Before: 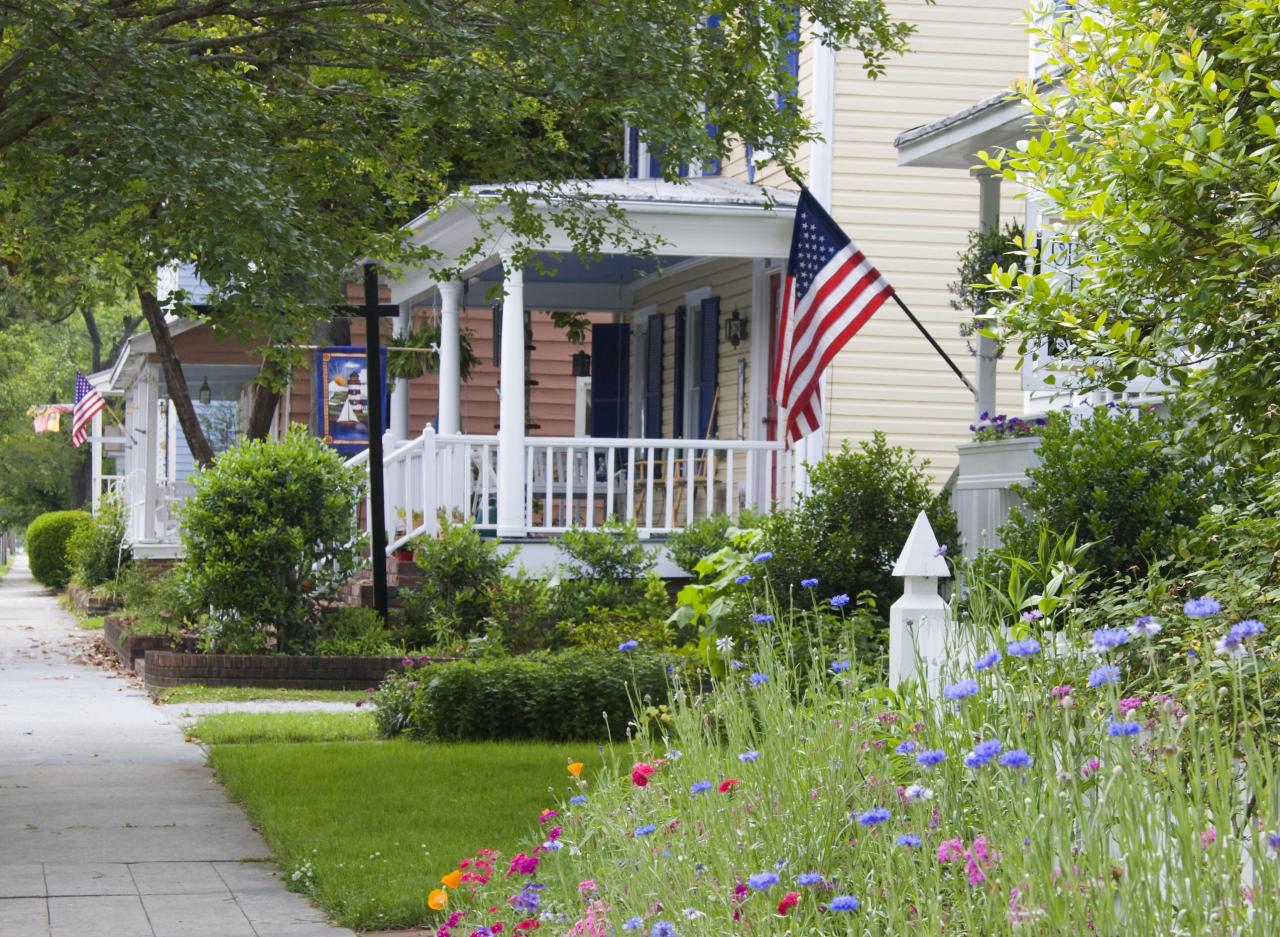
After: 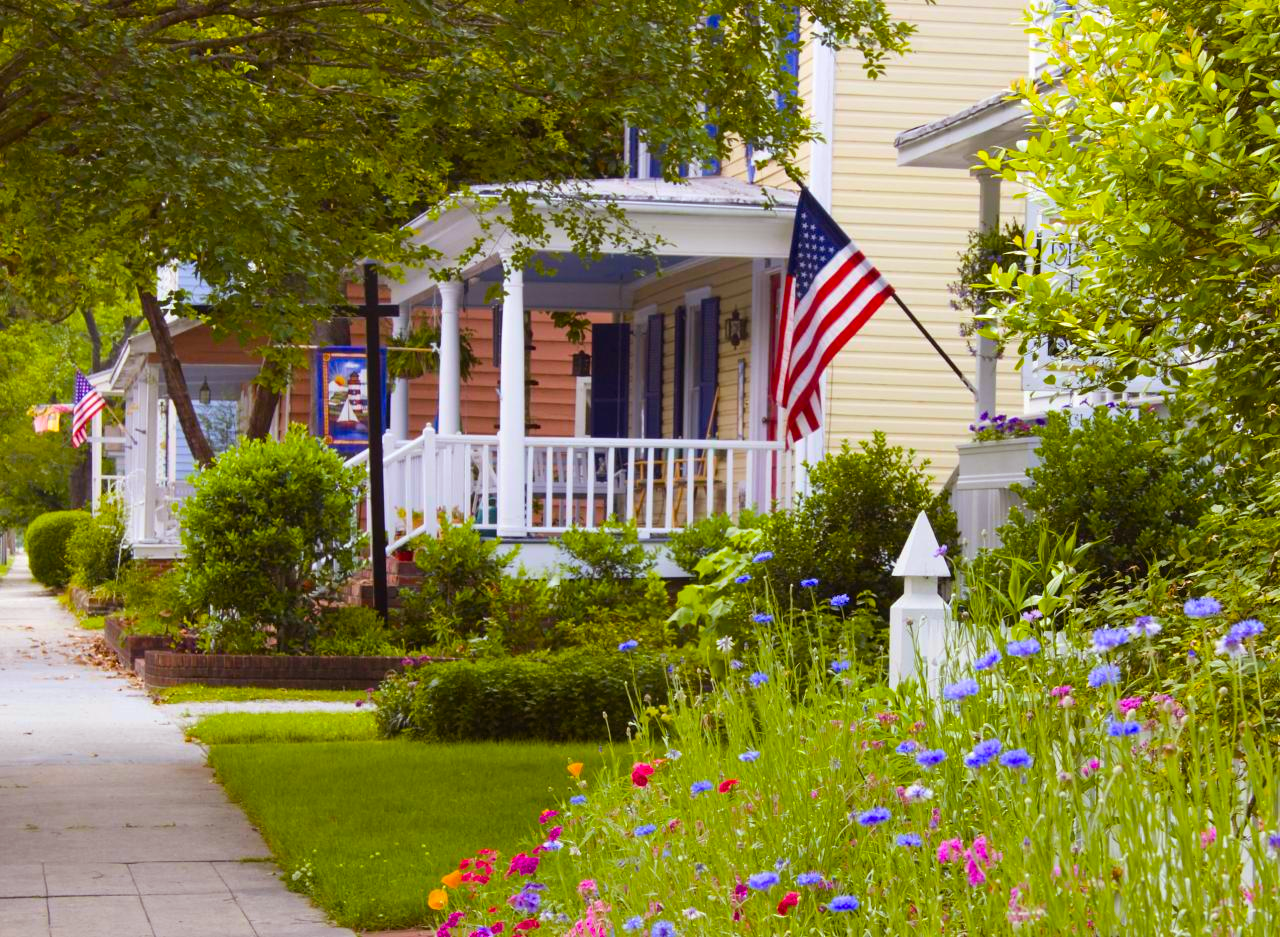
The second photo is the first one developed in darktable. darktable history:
color balance rgb: power › chroma 1.572%, power › hue 26°, perceptual saturation grading › global saturation 30.676%, global vibrance 50.591%
